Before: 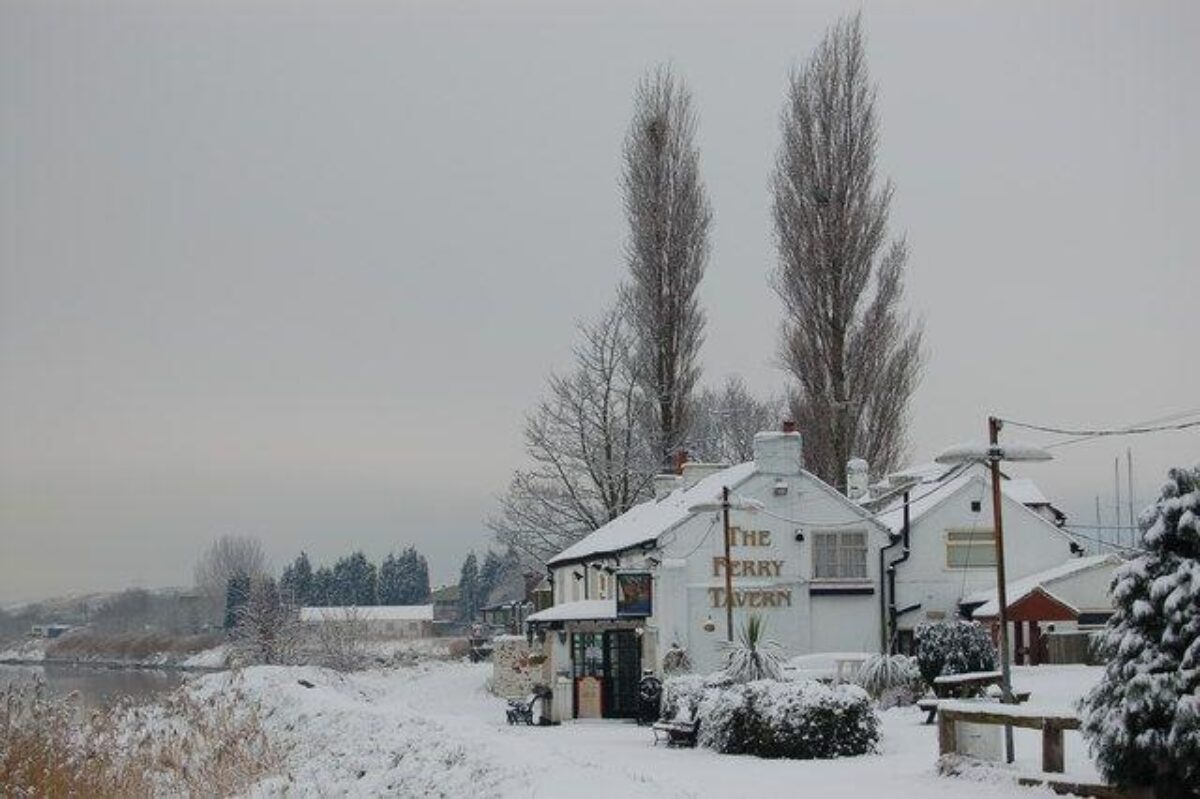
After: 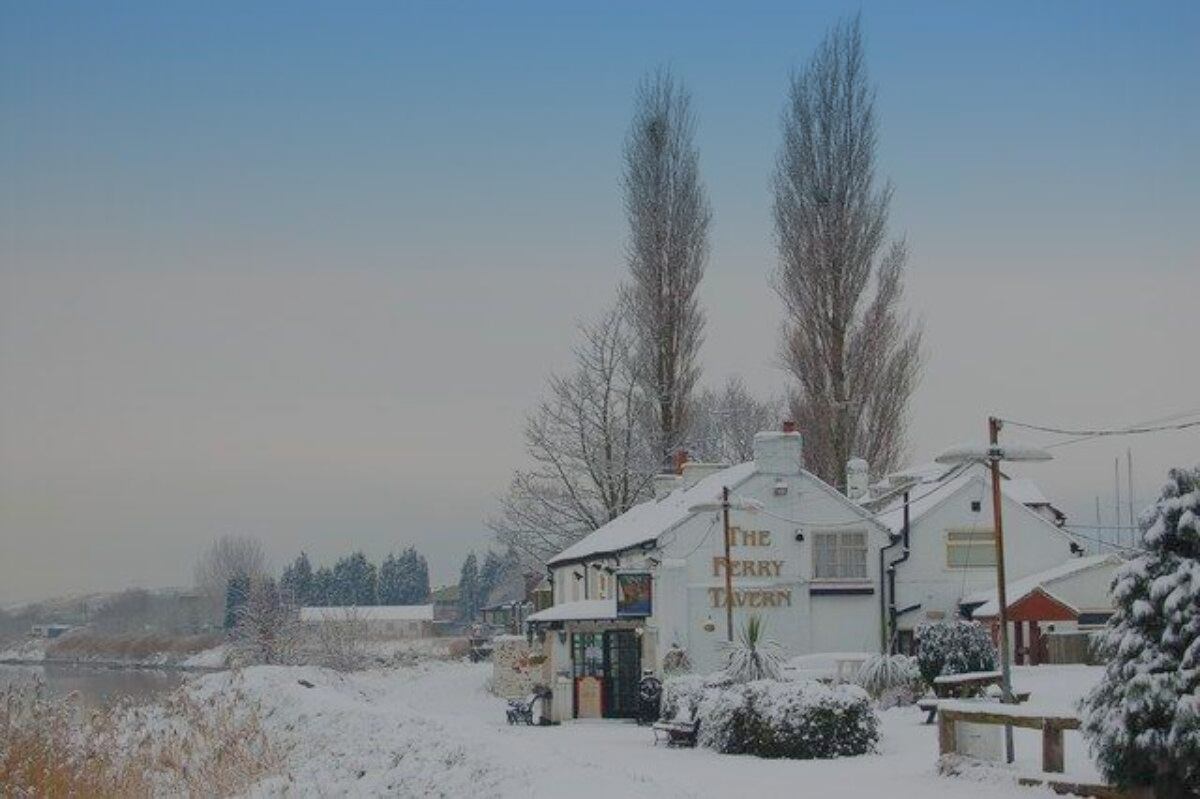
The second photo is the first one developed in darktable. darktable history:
color balance rgb: contrast -30%
graduated density: density 2.02 EV, hardness 44%, rotation 0.374°, offset 8.21, hue 208.8°, saturation 97%
